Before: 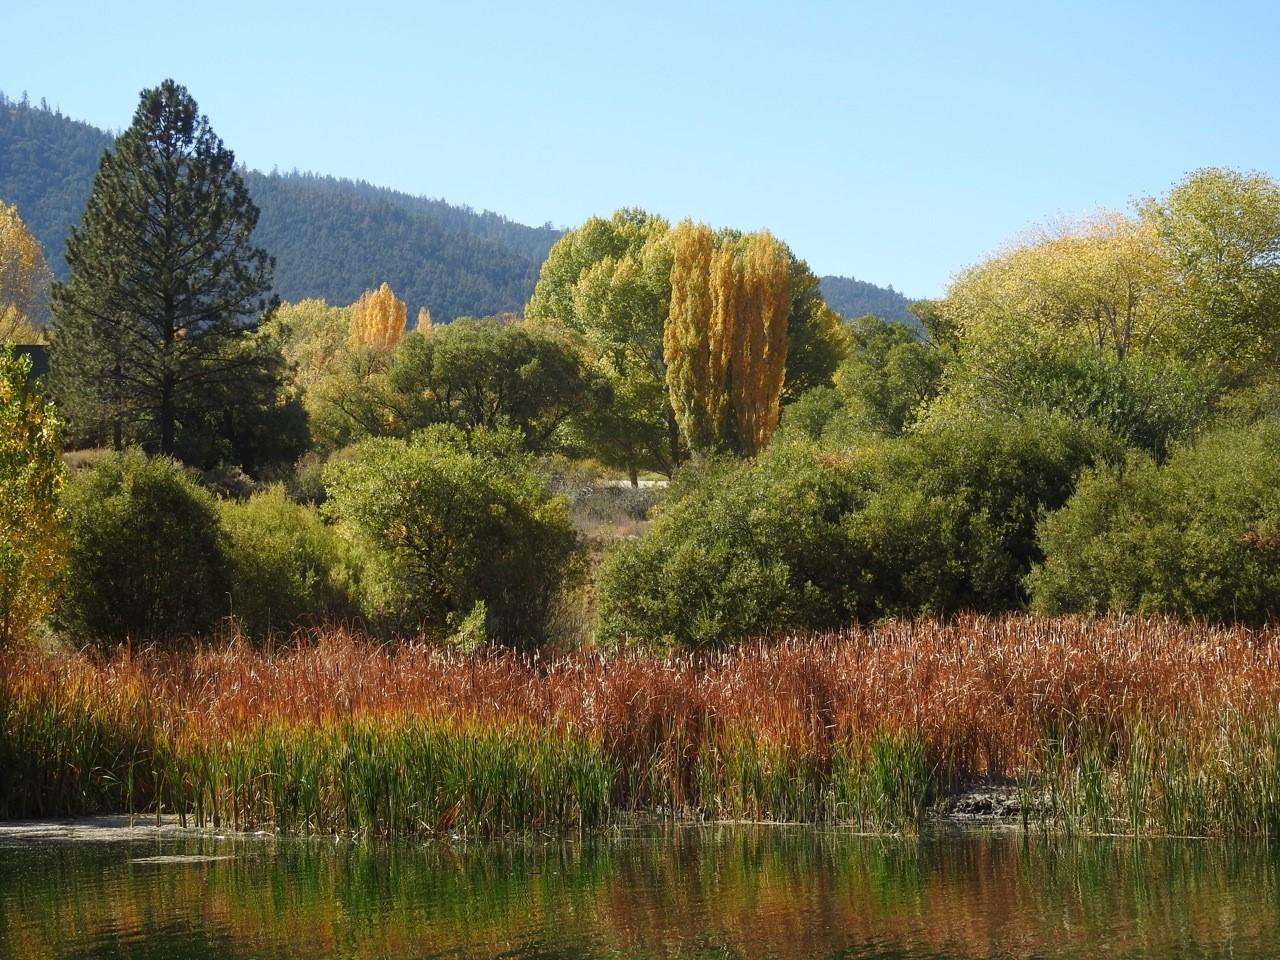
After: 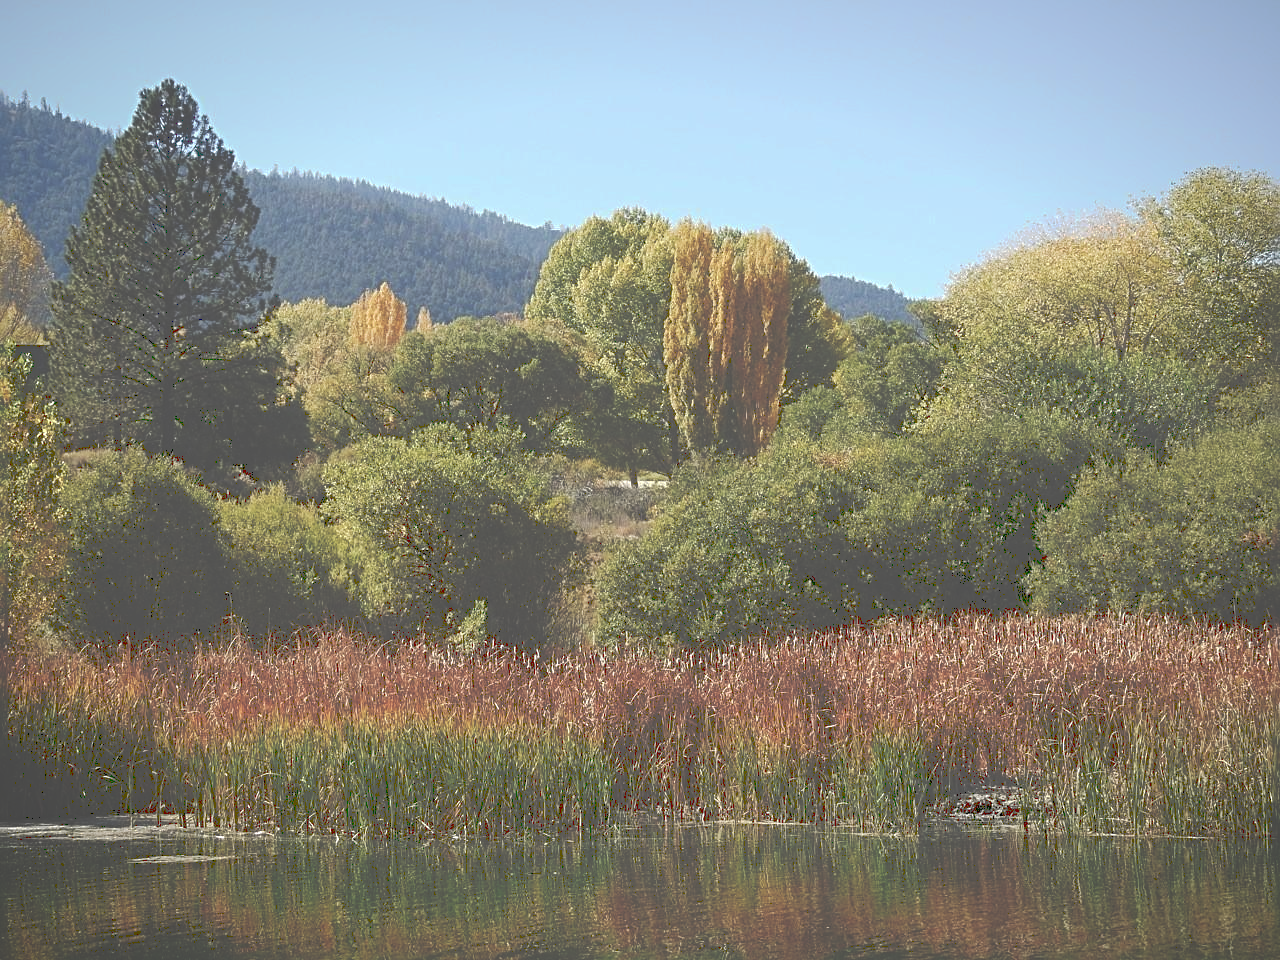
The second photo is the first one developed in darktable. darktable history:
sharpen: radius 3.119
vignetting: fall-off start 80.87%, fall-off radius 61.59%, brightness -0.384, saturation 0.007, center (0, 0.007), automatic ratio true, width/height ratio 1.418
tone curve: curves: ch0 [(0, 0) (0.003, 0.346) (0.011, 0.346) (0.025, 0.346) (0.044, 0.35) (0.069, 0.354) (0.1, 0.361) (0.136, 0.368) (0.177, 0.381) (0.224, 0.395) (0.277, 0.421) (0.335, 0.458) (0.399, 0.502) (0.468, 0.556) (0.543, 0.617) (0.623, 0.685) (0.709, 0.748) (0.801, 0.814) (0.898, 0.865) (1, 1)], preserve colors none
contrast brightness saturation: saturation -0.05
